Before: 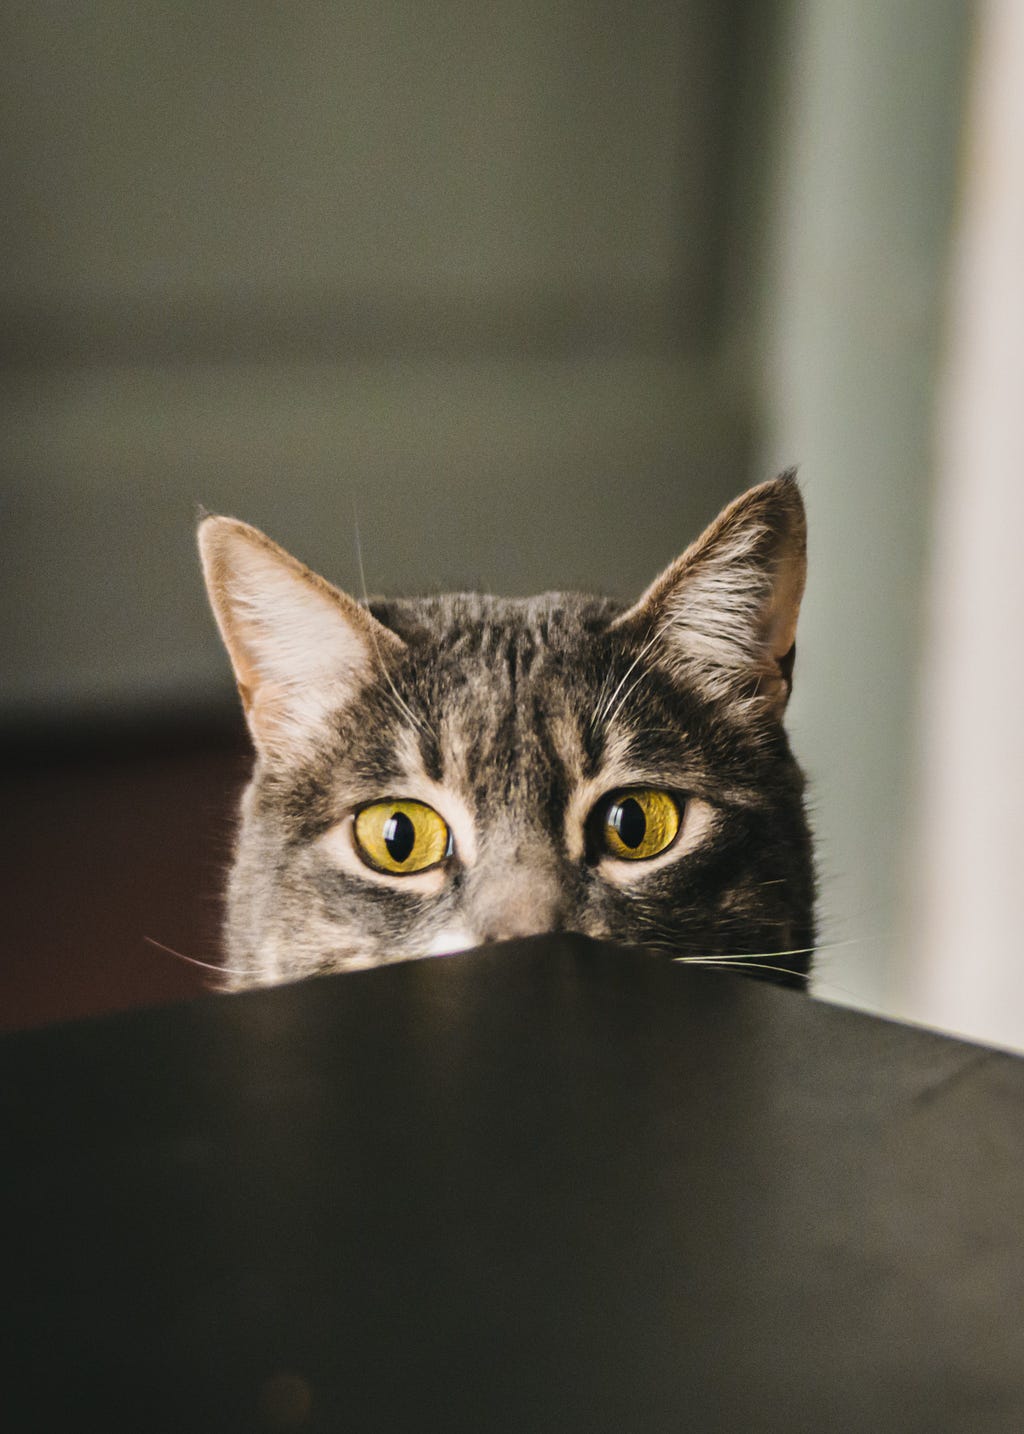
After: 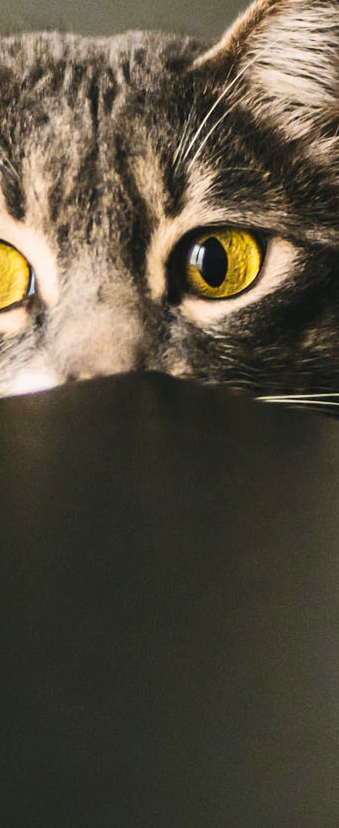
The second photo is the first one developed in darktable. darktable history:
contrast brightness saturation: contrast 0.2, brightness 0.16, saturation 0.22
crop: left 40.878%, top 39.176%, right 25.993%, bottom 3.081%
exposure: black level correction 0.001, compensate highlight preservation false
